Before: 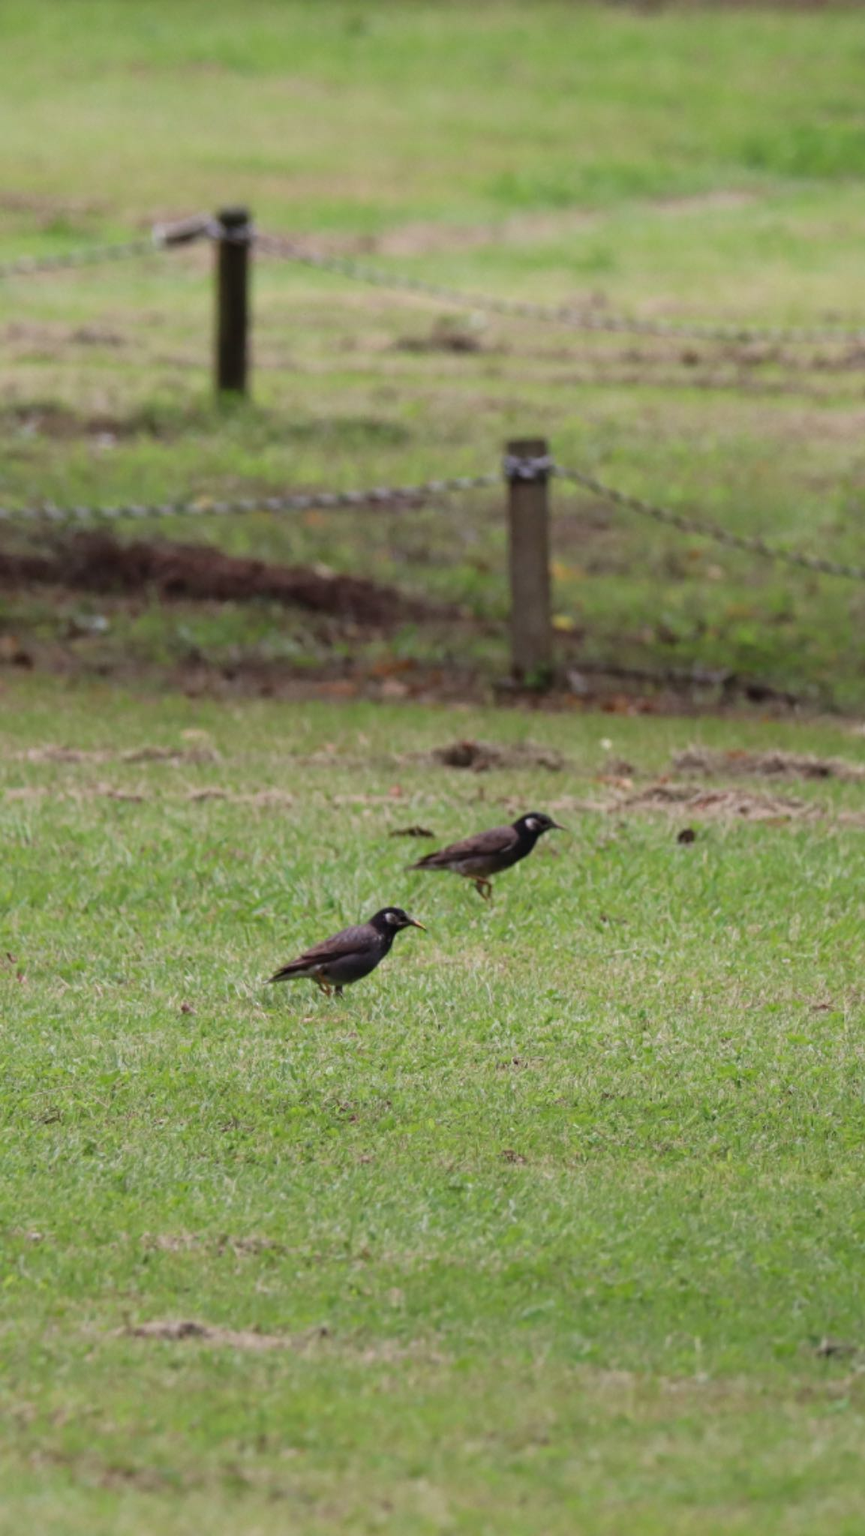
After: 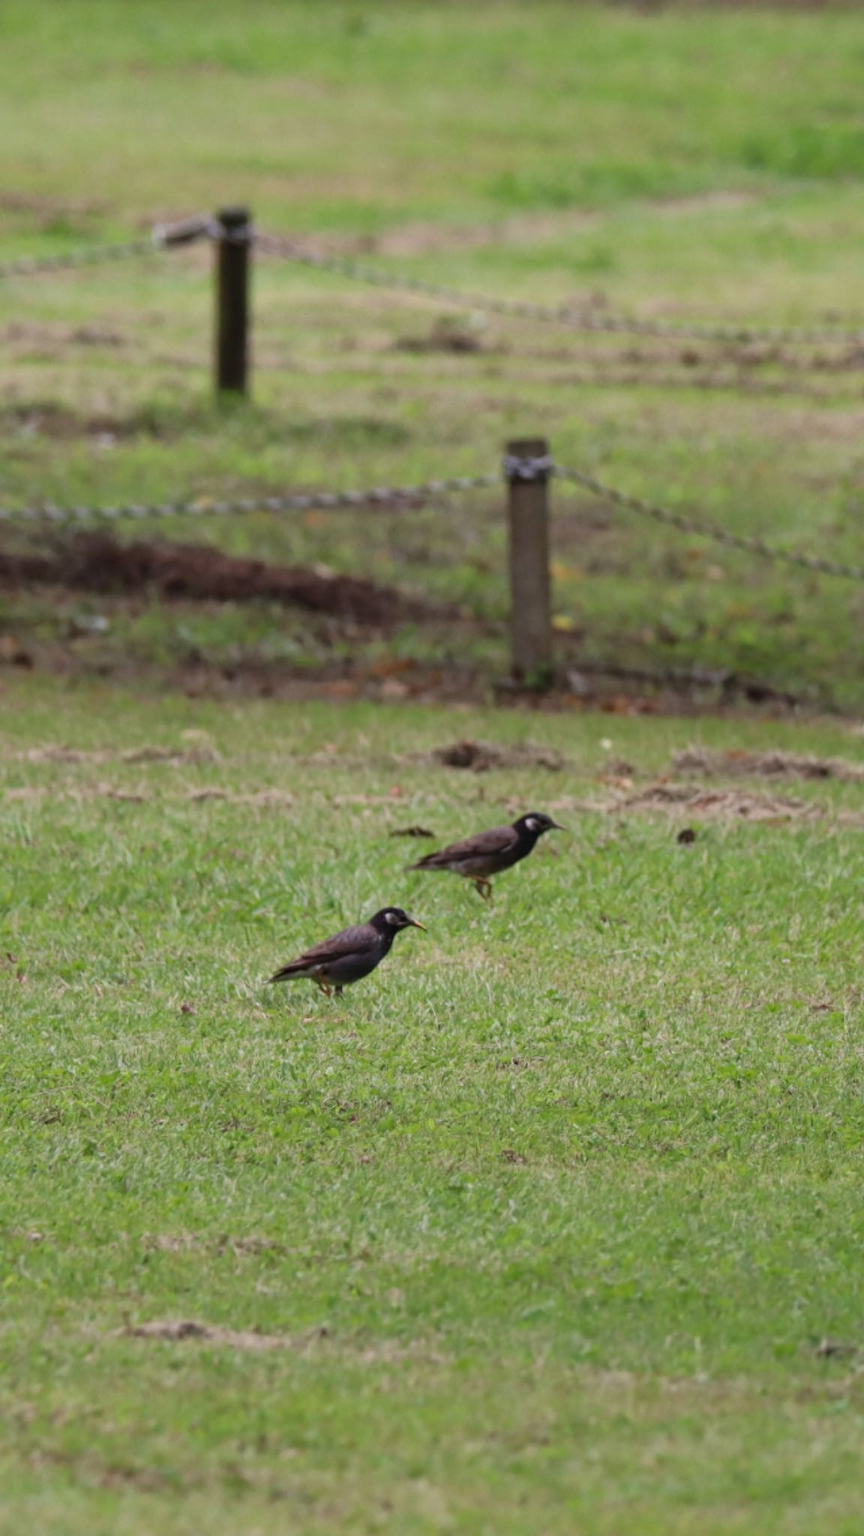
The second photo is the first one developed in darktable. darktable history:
shadows and highlights: shadows 39.57, highlights -54.89, low approximation 0.01, soften with gaussian
